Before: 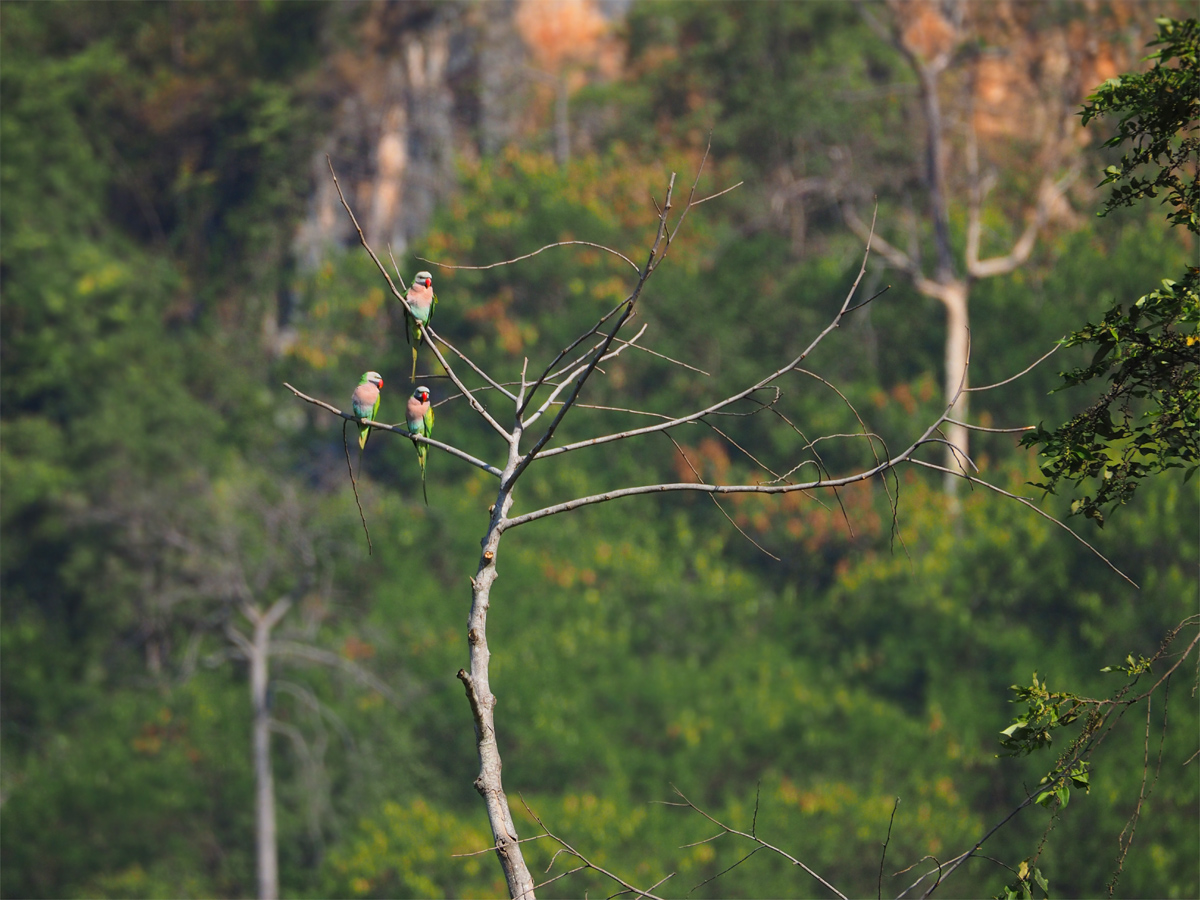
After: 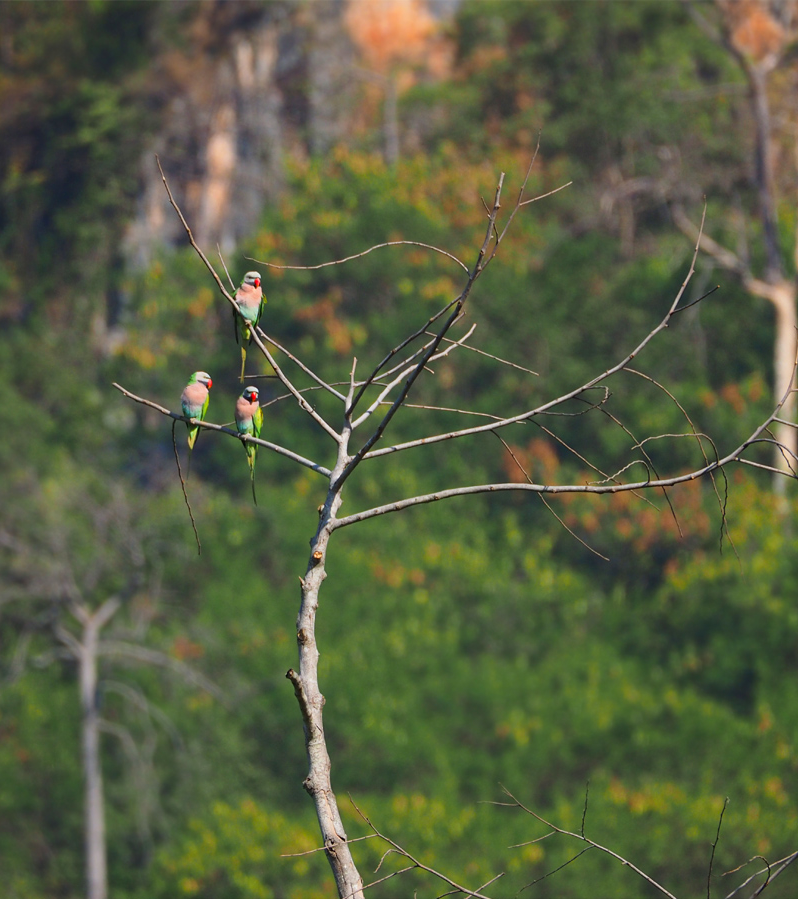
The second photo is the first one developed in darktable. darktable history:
crop and rotate: left 14.314%, right 19.178%
contrast brightness saturation: contrast 0.039, saturation 0.073
